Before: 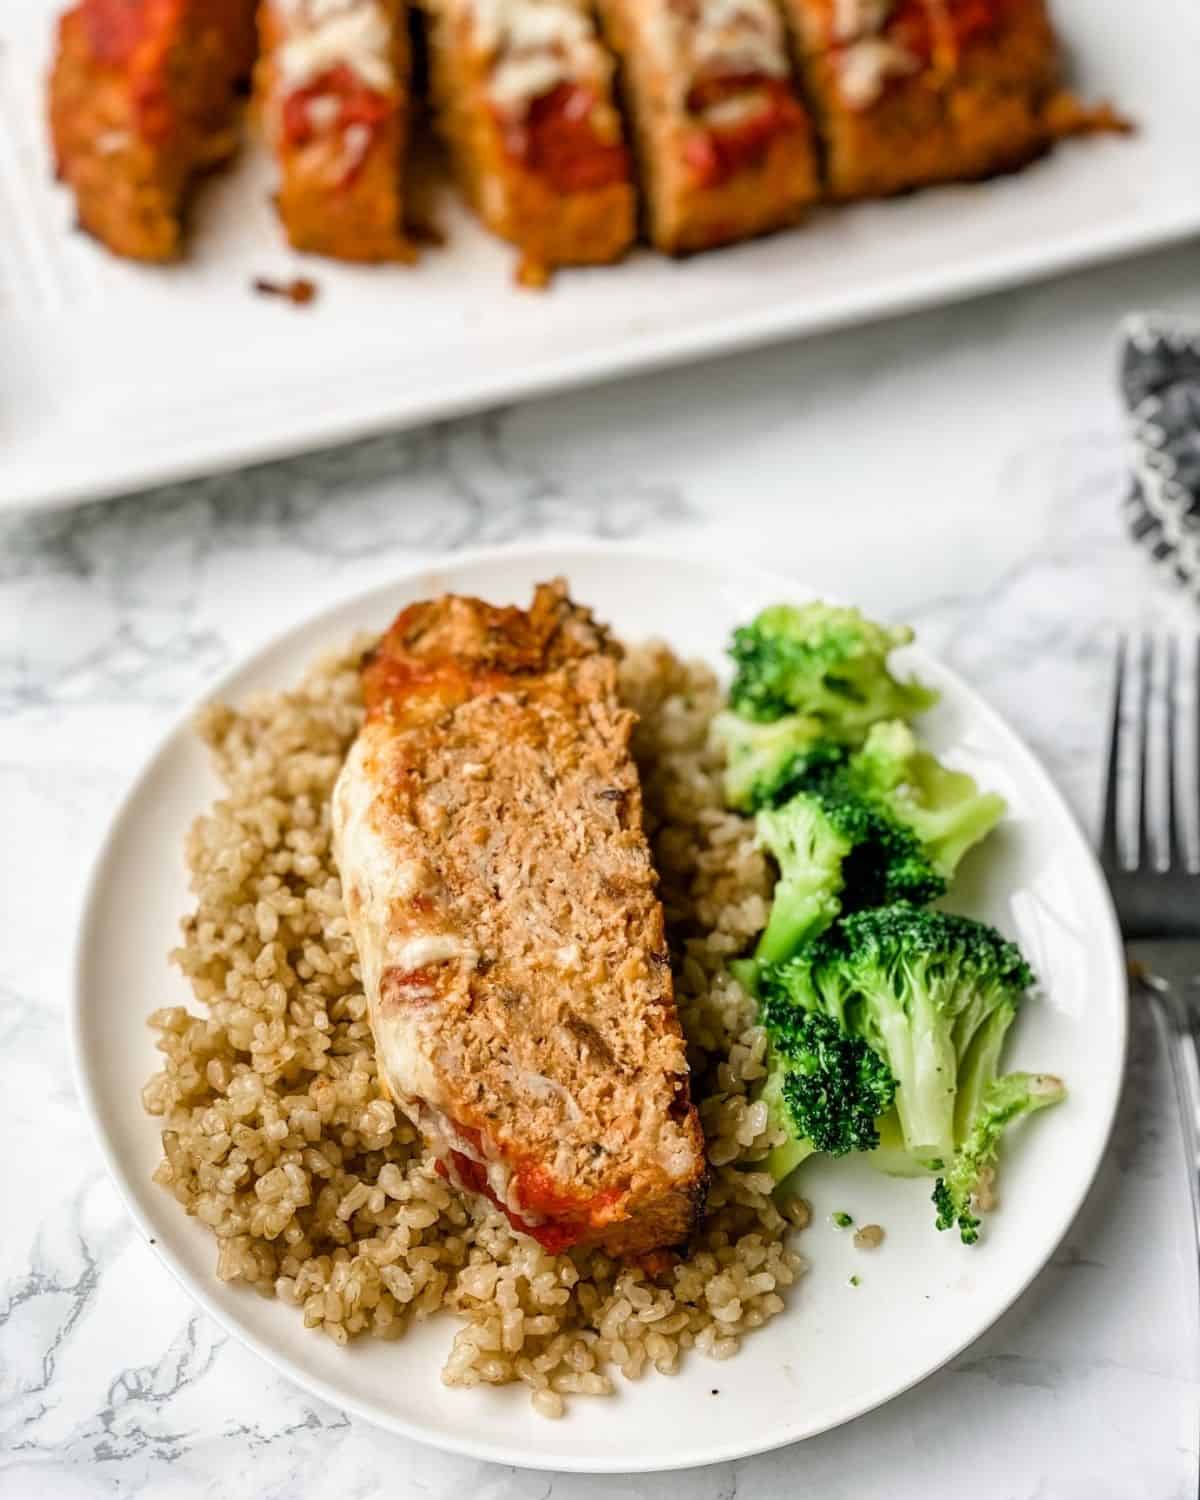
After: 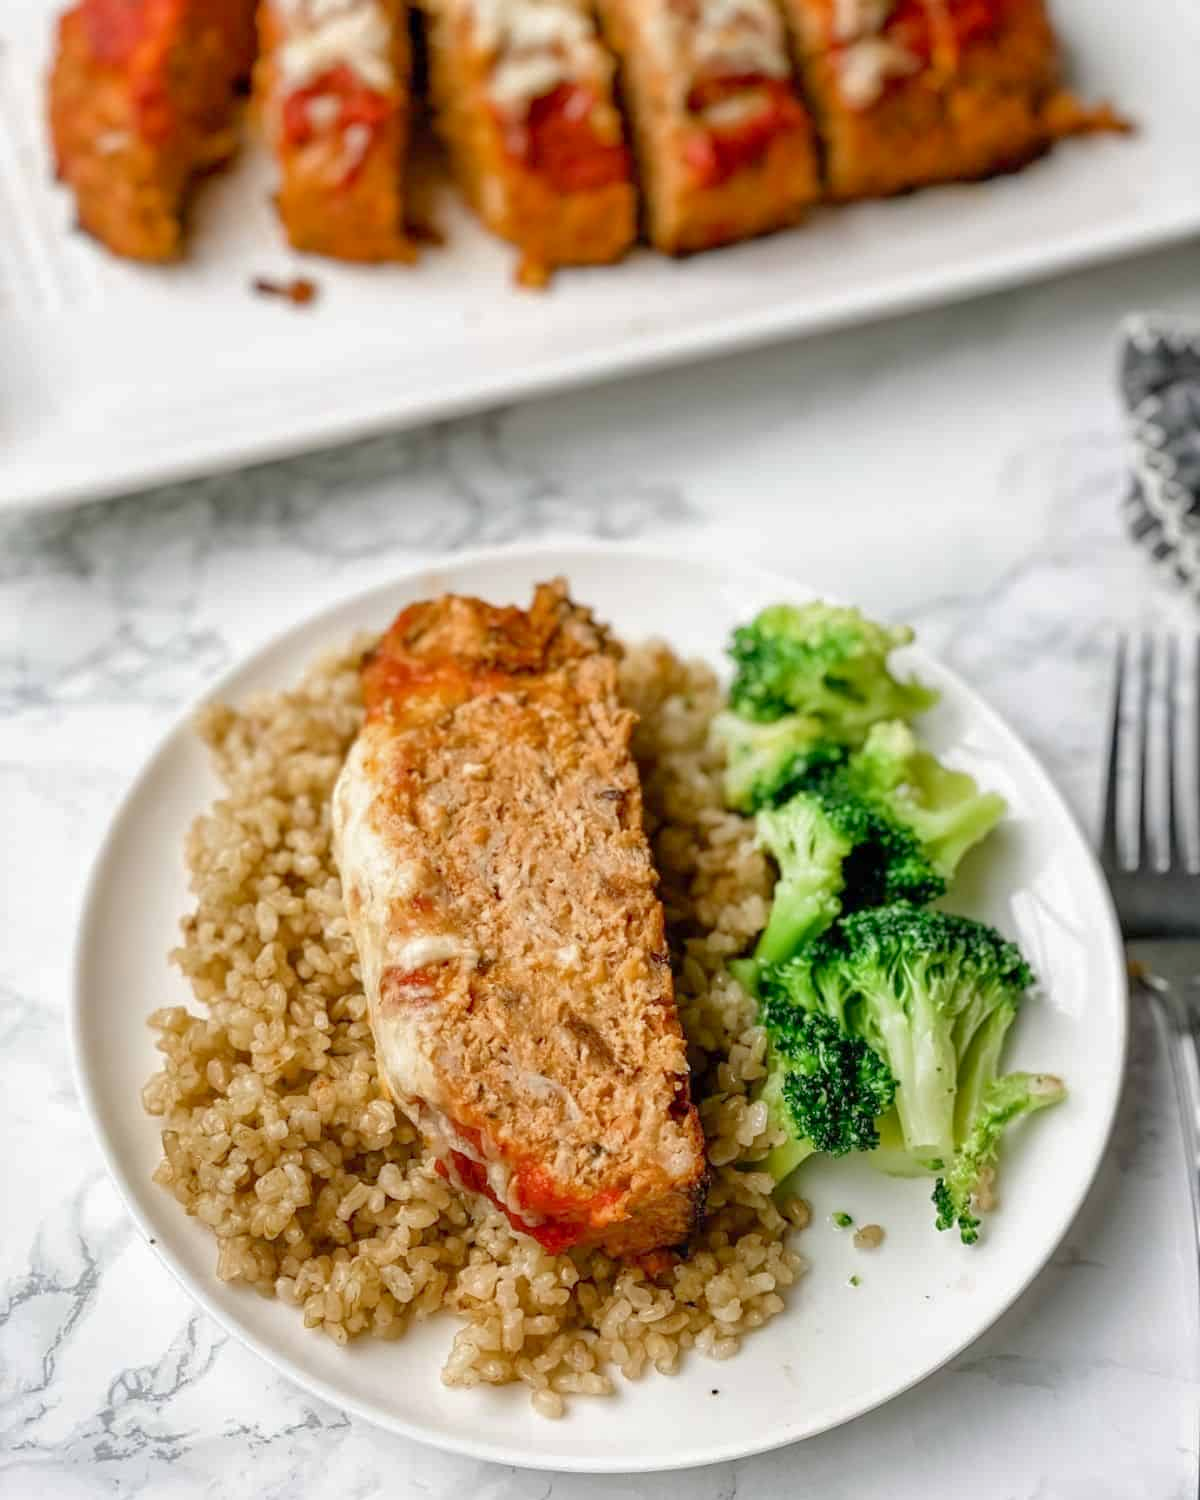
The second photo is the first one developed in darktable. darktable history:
tone curve: curves: ch0 [(0, 0) (0.045, 0.074) (0.883, 0.858) (1, 1)]; ch1 [(0, 0) (0.149, 0.074) (0.379, 0.327) (0.427, 0.401) (0.489, 0.479) (0.505, 0.515) (0.537, 0.573) (0.563, 0.599) (1, 1)]; ch2 [(0, 0) (0.307, 0.298) (0.388, 0.375) (0.443, 0.456) (0.485, 0.492) (1, 1)], color space Lab, linked channels, preserve colors none
